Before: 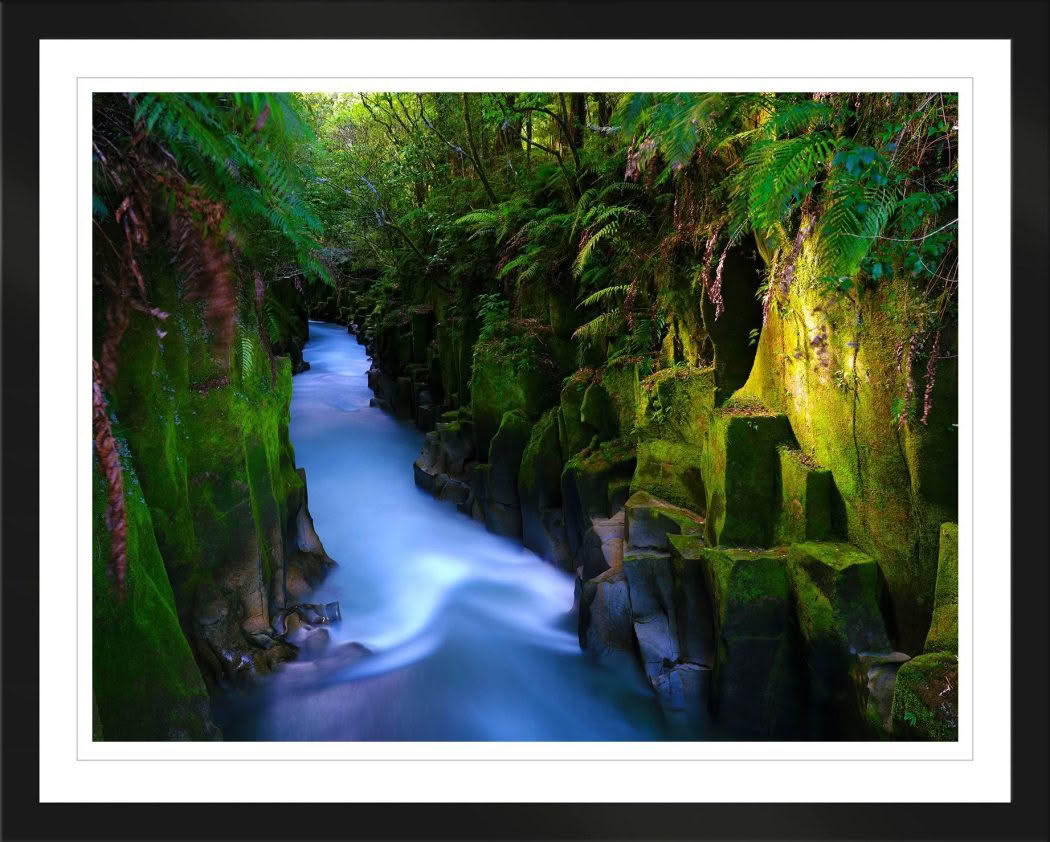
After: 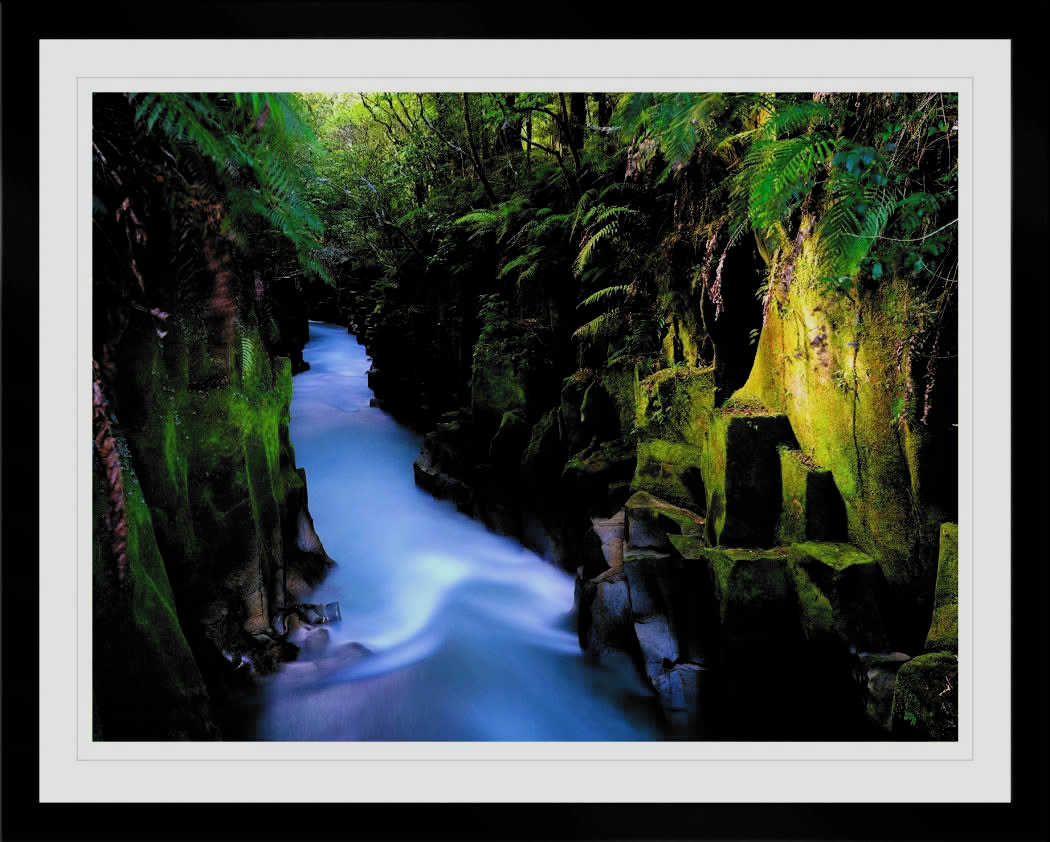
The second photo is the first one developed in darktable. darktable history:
filmic rgb: black relative exposure -5.08 EV, white relative exposure 3.98 EV, hardness 2.9, contrast 1.204, highlights saturation mix -30.39%, color science v6 (2022)
